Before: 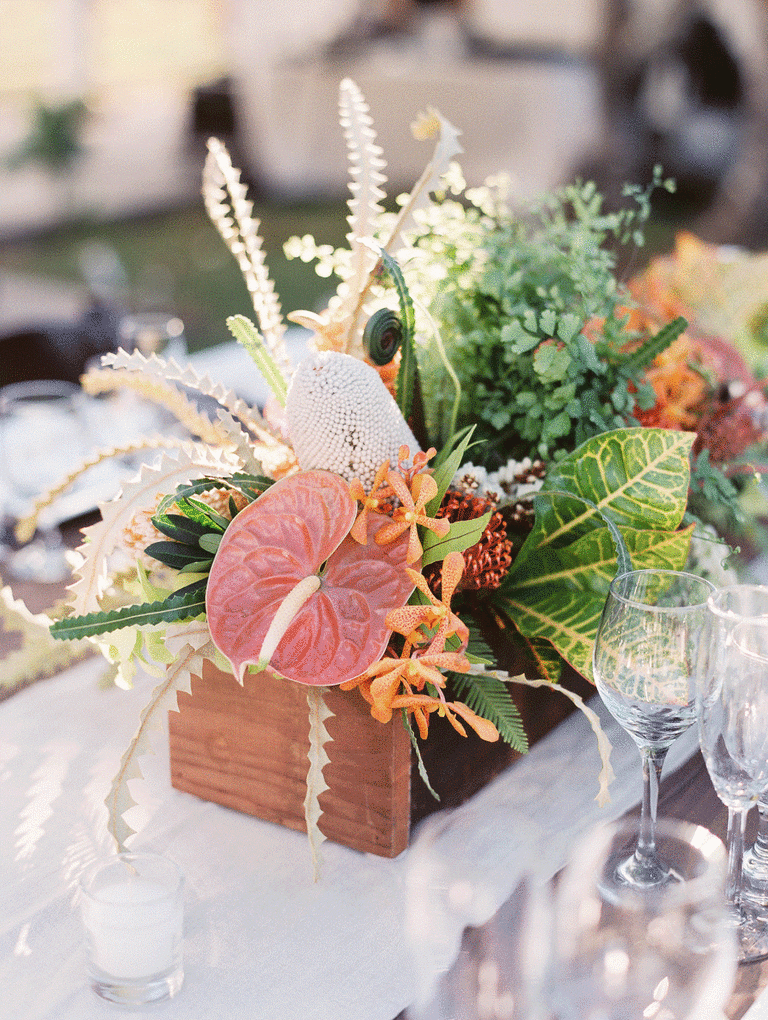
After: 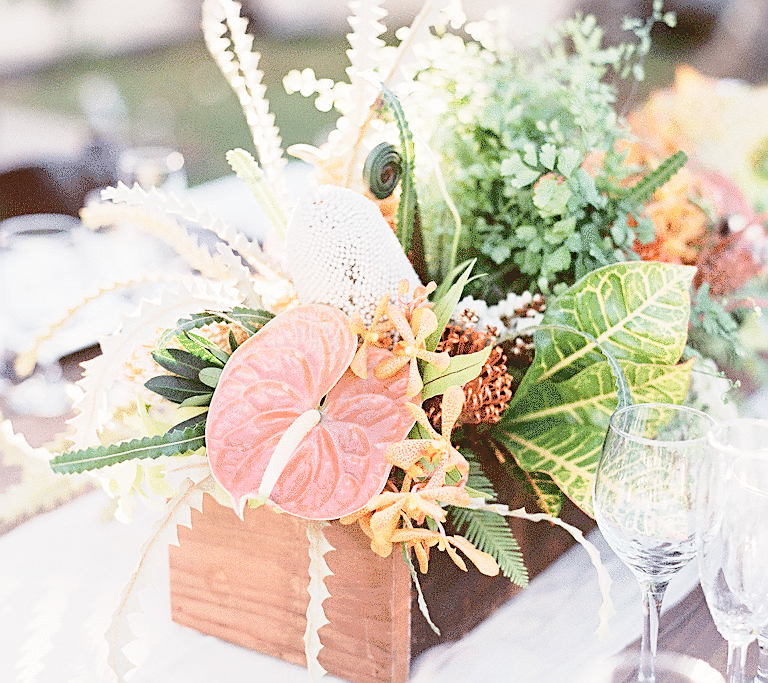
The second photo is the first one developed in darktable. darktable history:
crop: top 16.28%, bottom 16.759%
sharpen: amount 0.497
tone curve: curves: ch0 [(0, 0) (0.169, 0.367) (0.635, 0.859) (1, 1)], preserve colors none
